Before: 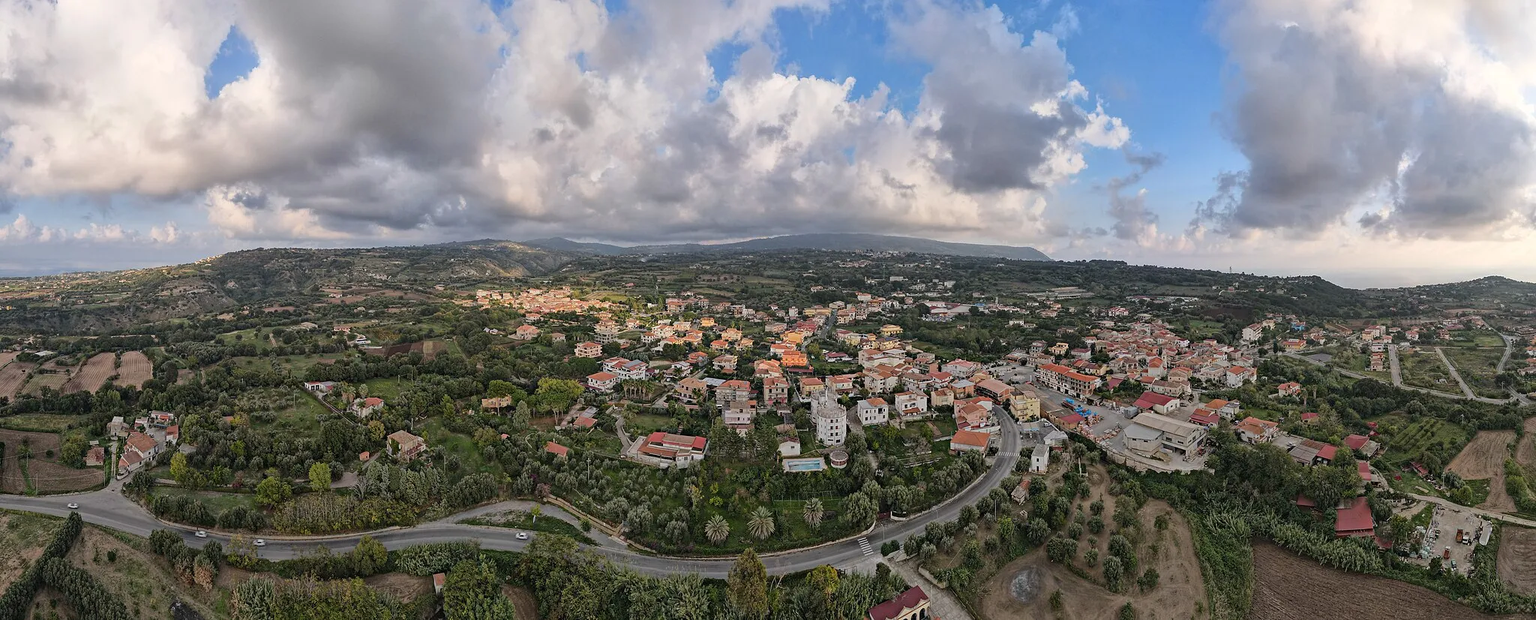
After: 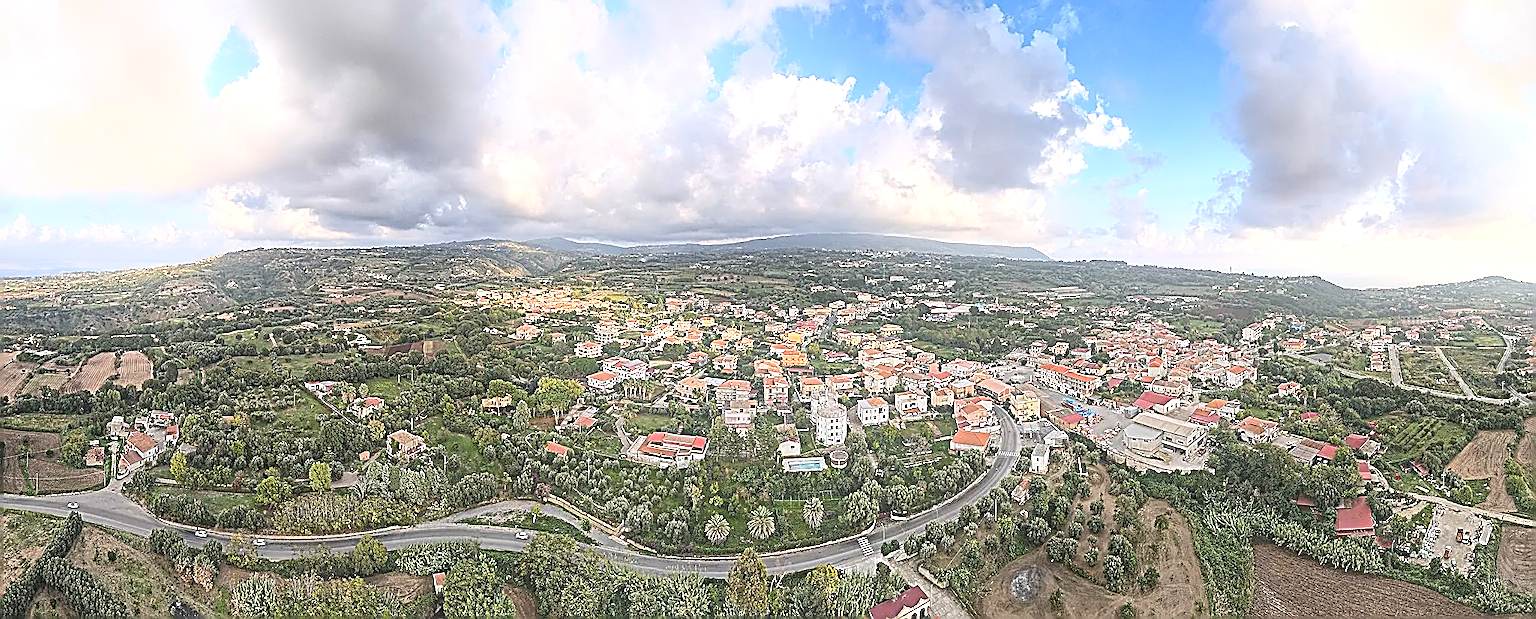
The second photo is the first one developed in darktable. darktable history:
graduated density: on, module defaults
exposure: black level correction 0, exposure 1.1 EV, compensate highlight preservation false
sharpen: amount 2
bloom: size 16%, threshold 98%, strength 20%
